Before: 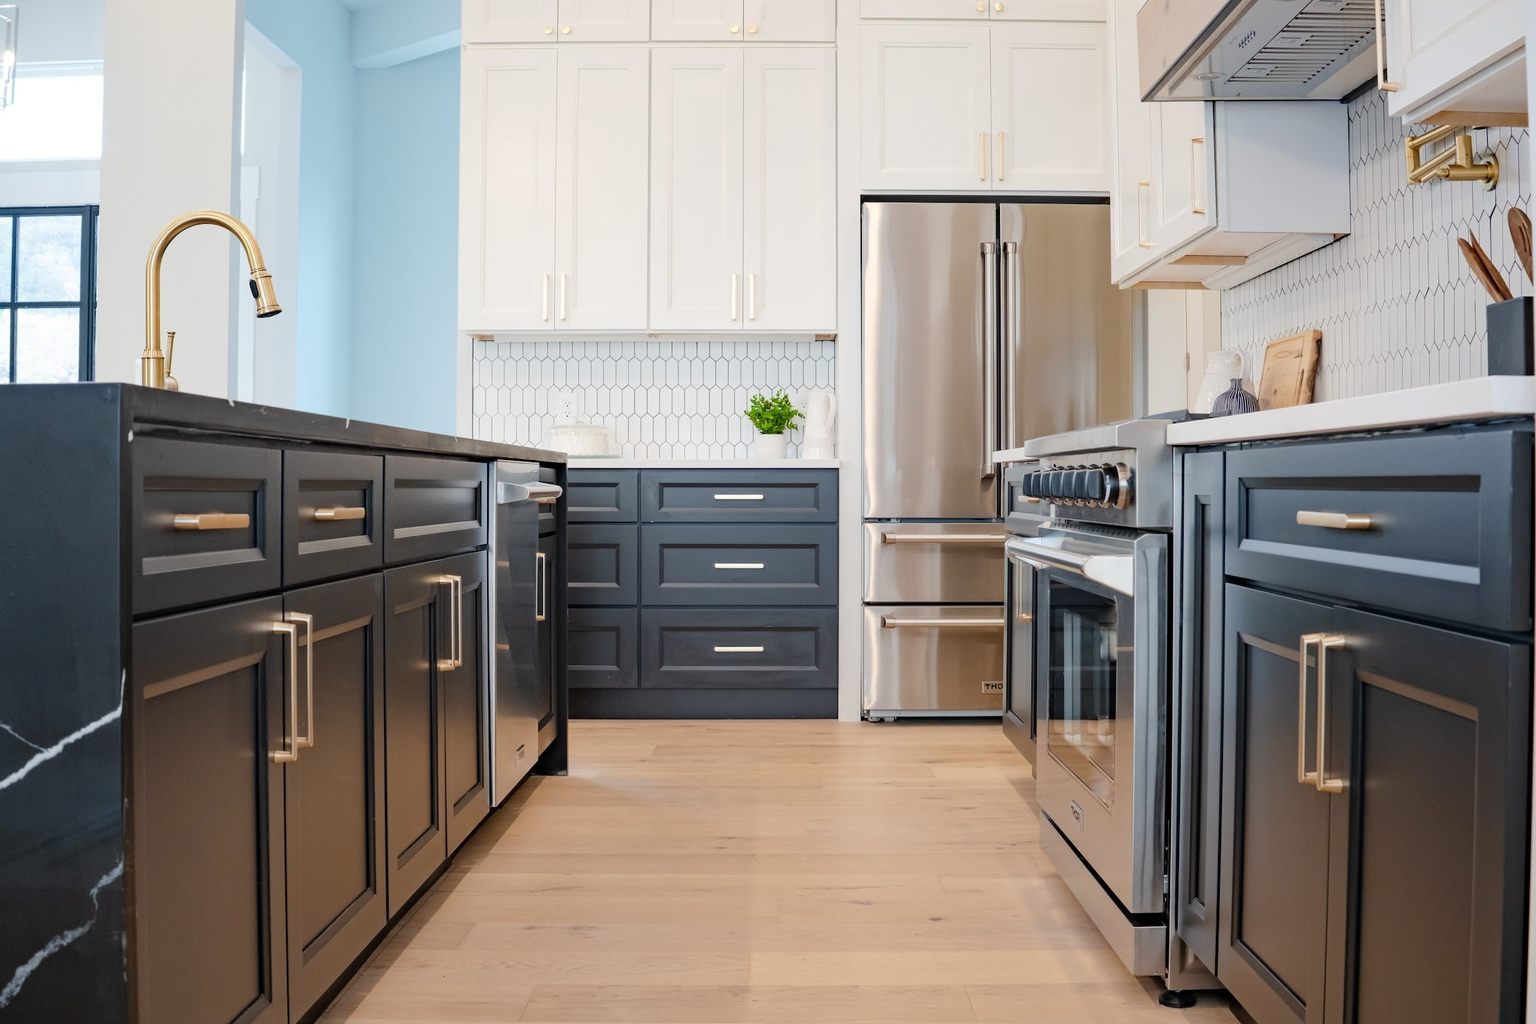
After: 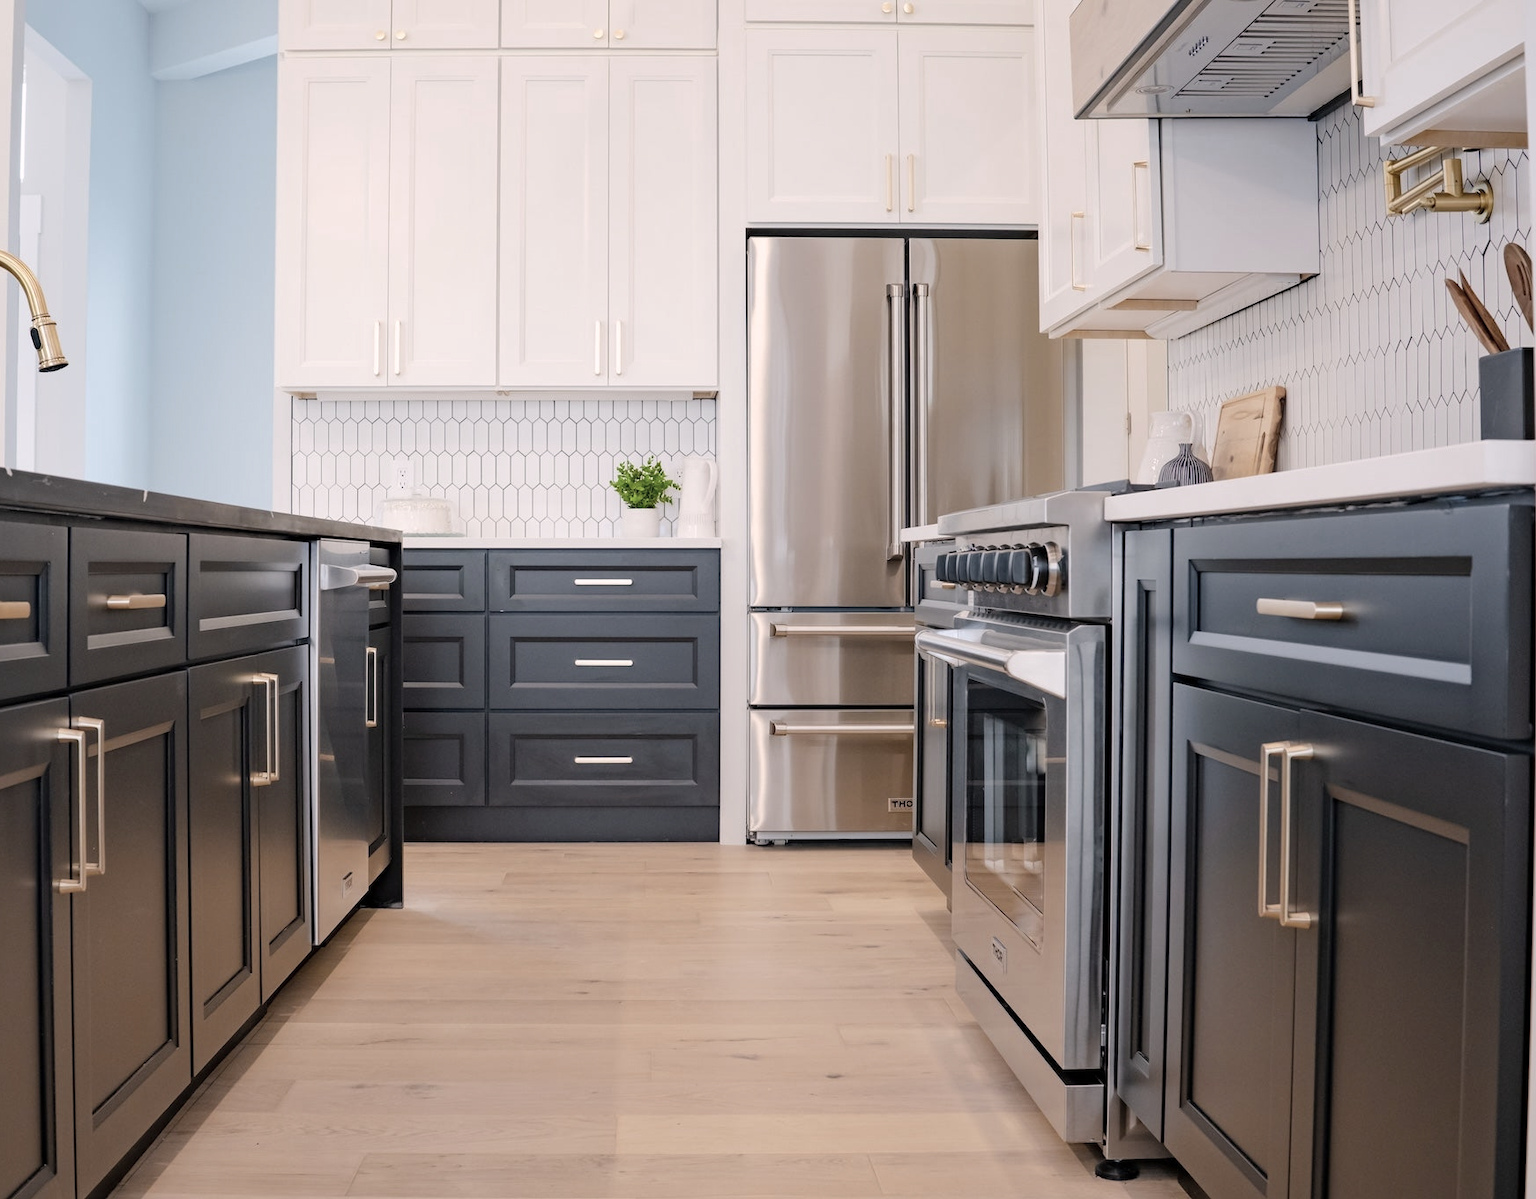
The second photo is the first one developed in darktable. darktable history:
crop and rotate: left 14.584%
white balance: red 0.983, blue 1.036
color correction: highlights a* 5.59, highlights b* 5.24, saturation 0.68
